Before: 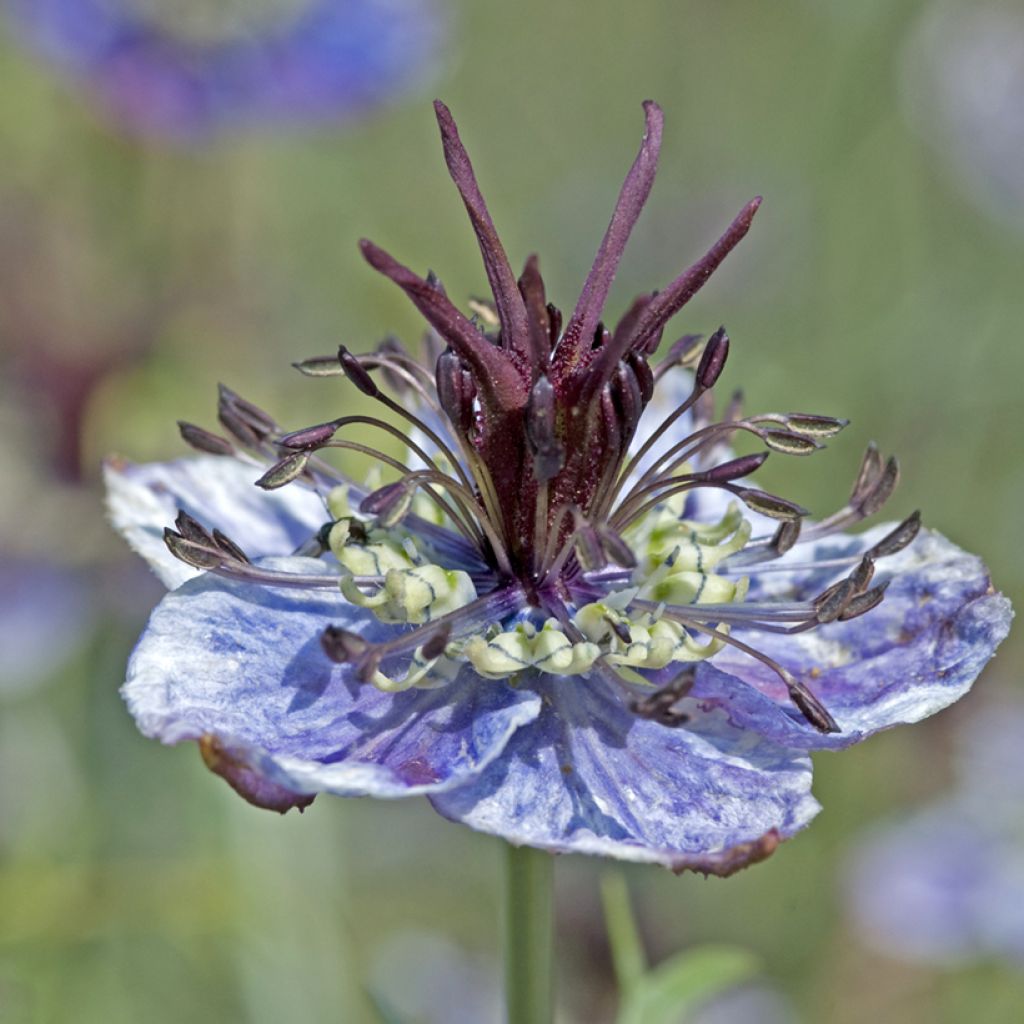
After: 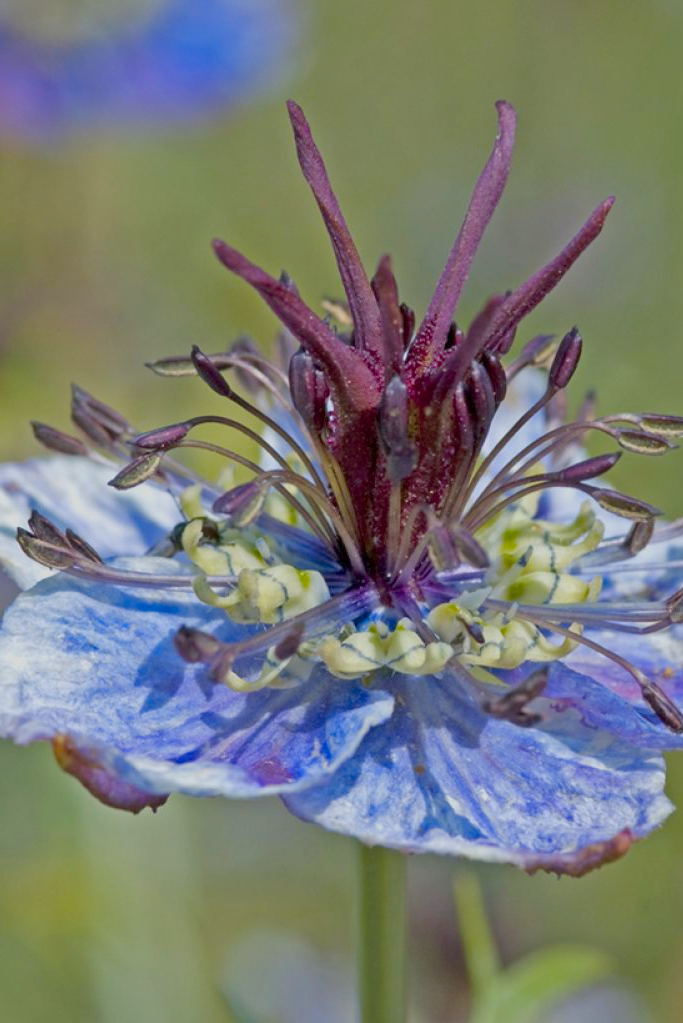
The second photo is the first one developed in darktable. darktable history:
crop and rotate: left 14.451%, right 18.764%
color balance rgb: perceptual saturation grading › global saturation 30.607%, hue shift -4.89°, contrast -20.924%
